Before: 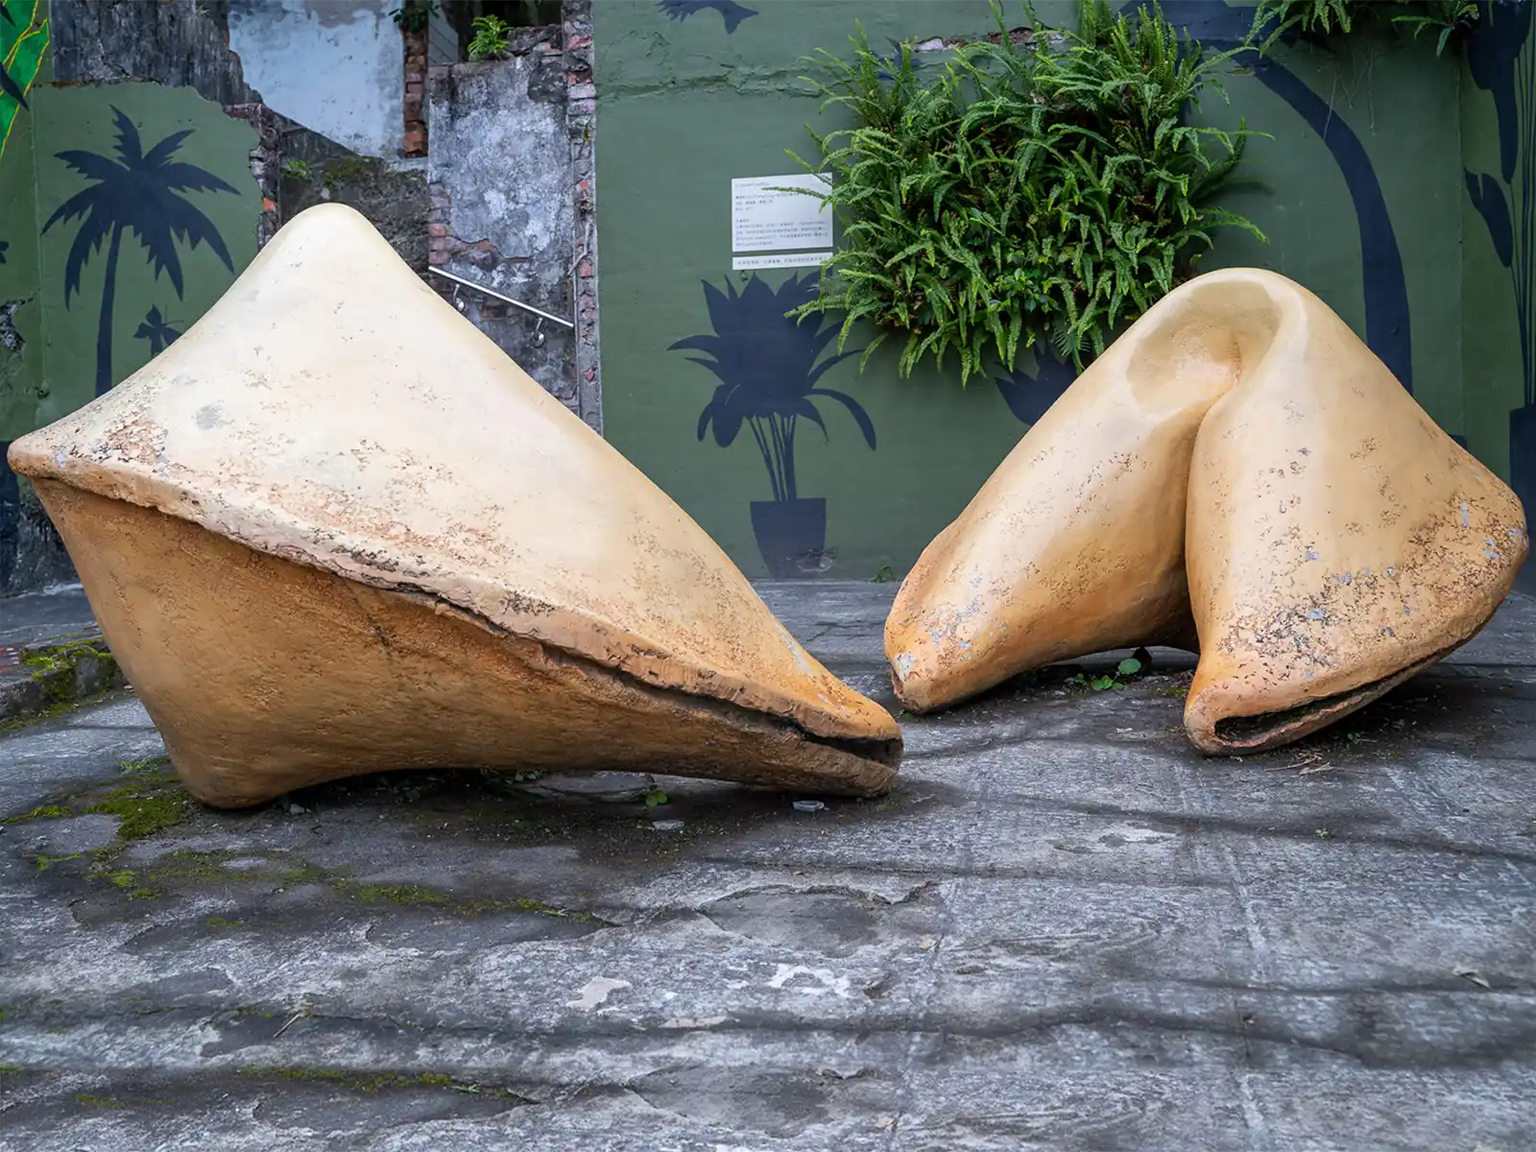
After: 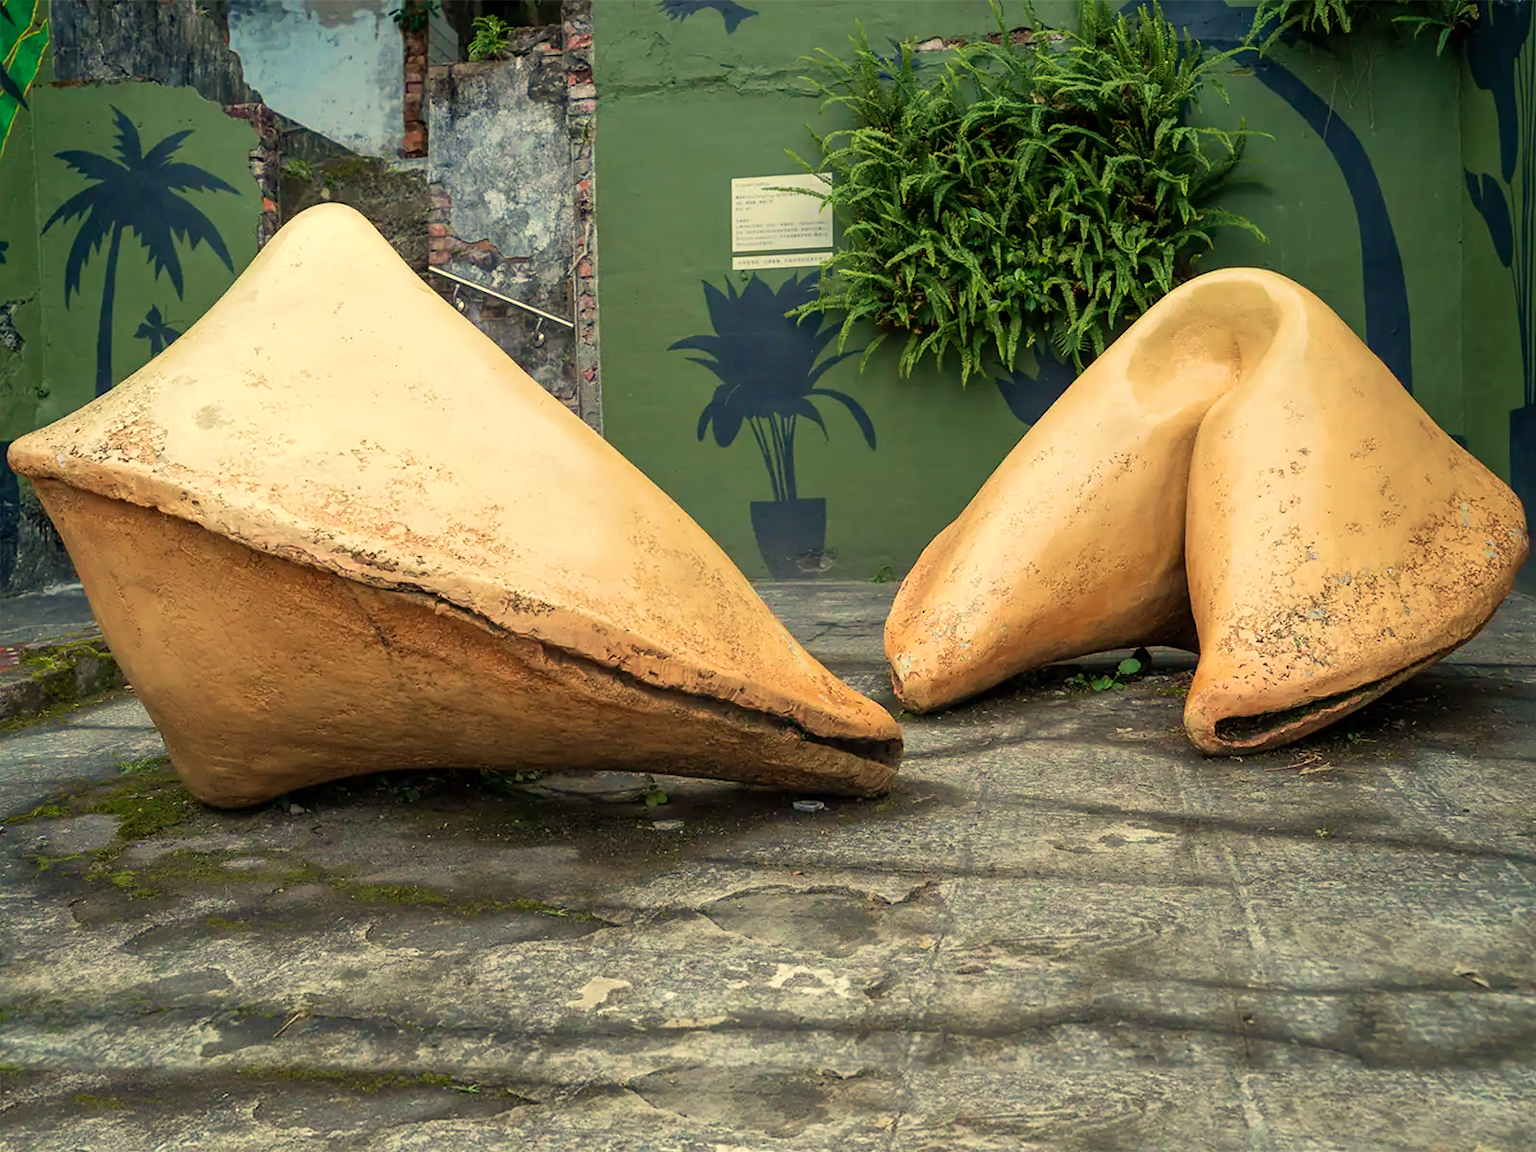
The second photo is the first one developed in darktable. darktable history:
white balance: red 1.08, blue 0.791
velvia: strength 45%
